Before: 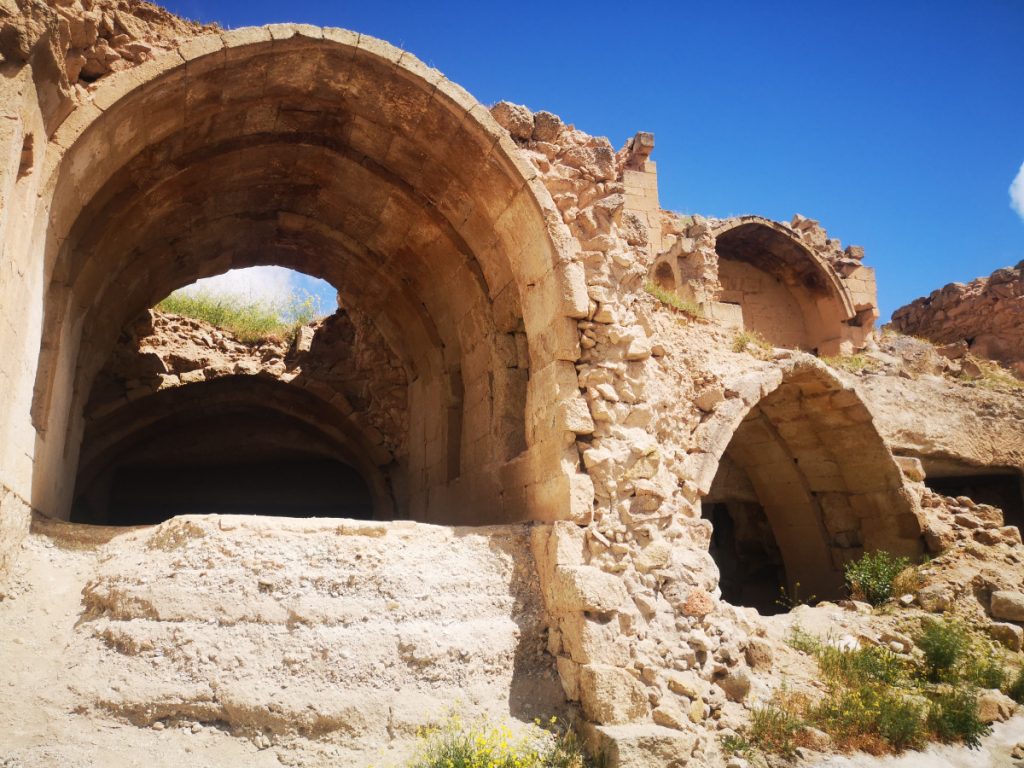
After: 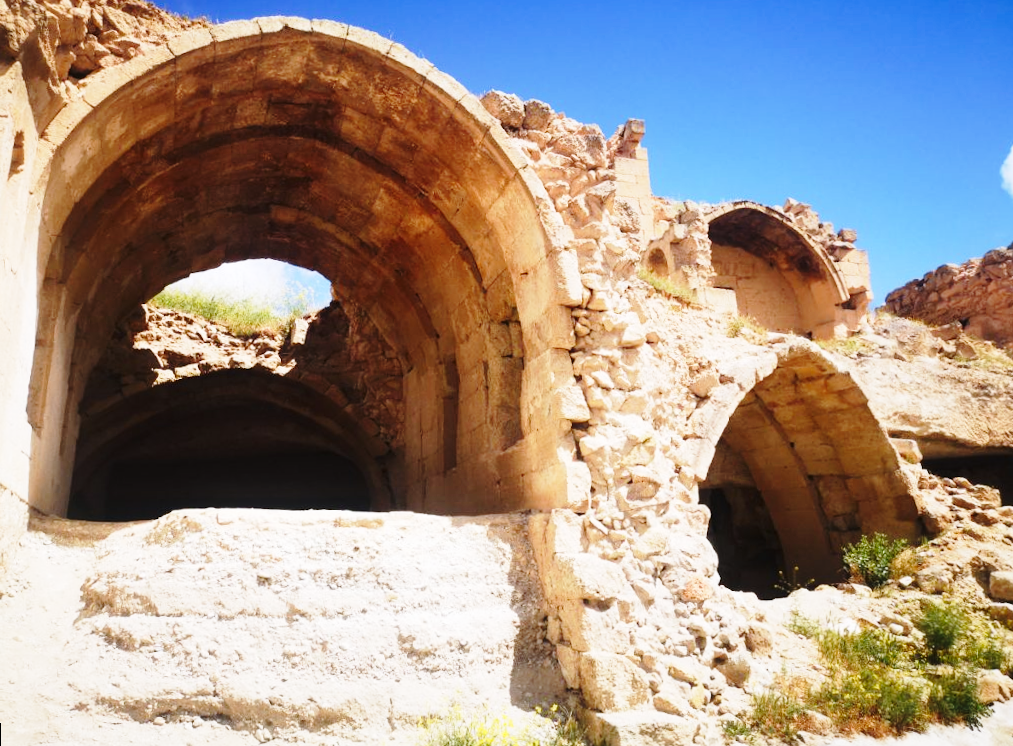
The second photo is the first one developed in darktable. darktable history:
rotate and perspective: rotation -1°, crop left 0.011, crop right 0.989, crop top 0.025, crop bottom 0.975
white balance: red 0.983, blue 1.036
base curve: curves: ch0 [(0, 0) (0.028, 0.03) (0.121, 0.232) (0.46, 0.748) (0.859, 0.968) (1, 1)], preserve colors none
